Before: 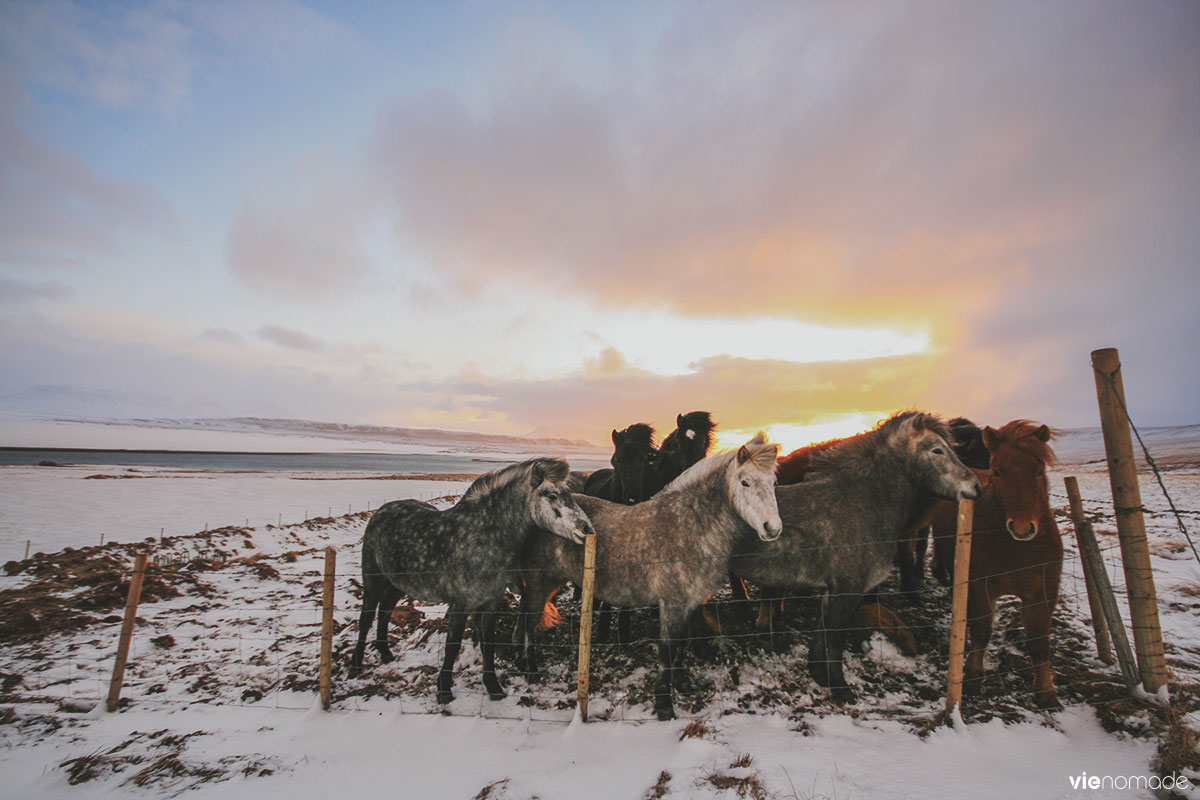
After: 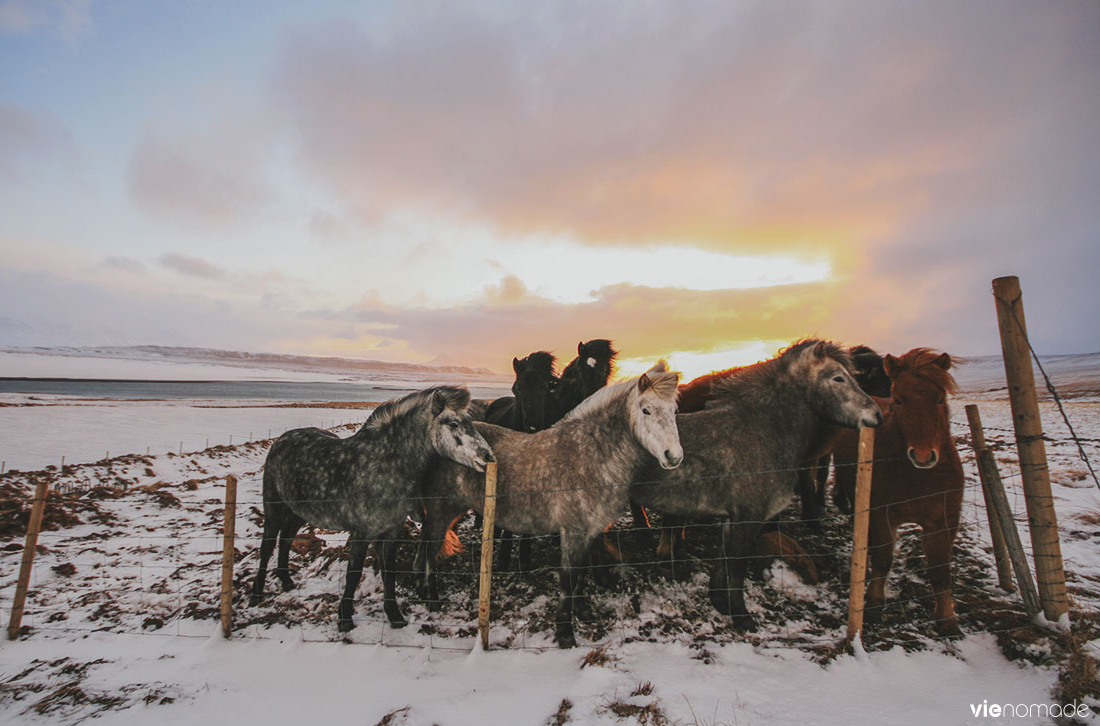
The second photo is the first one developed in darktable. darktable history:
crop and rotate: left 8.262%, top 9.226%
local contrast: highlights 61%, shadows 106%, detail 107%, midtone range 0.529
